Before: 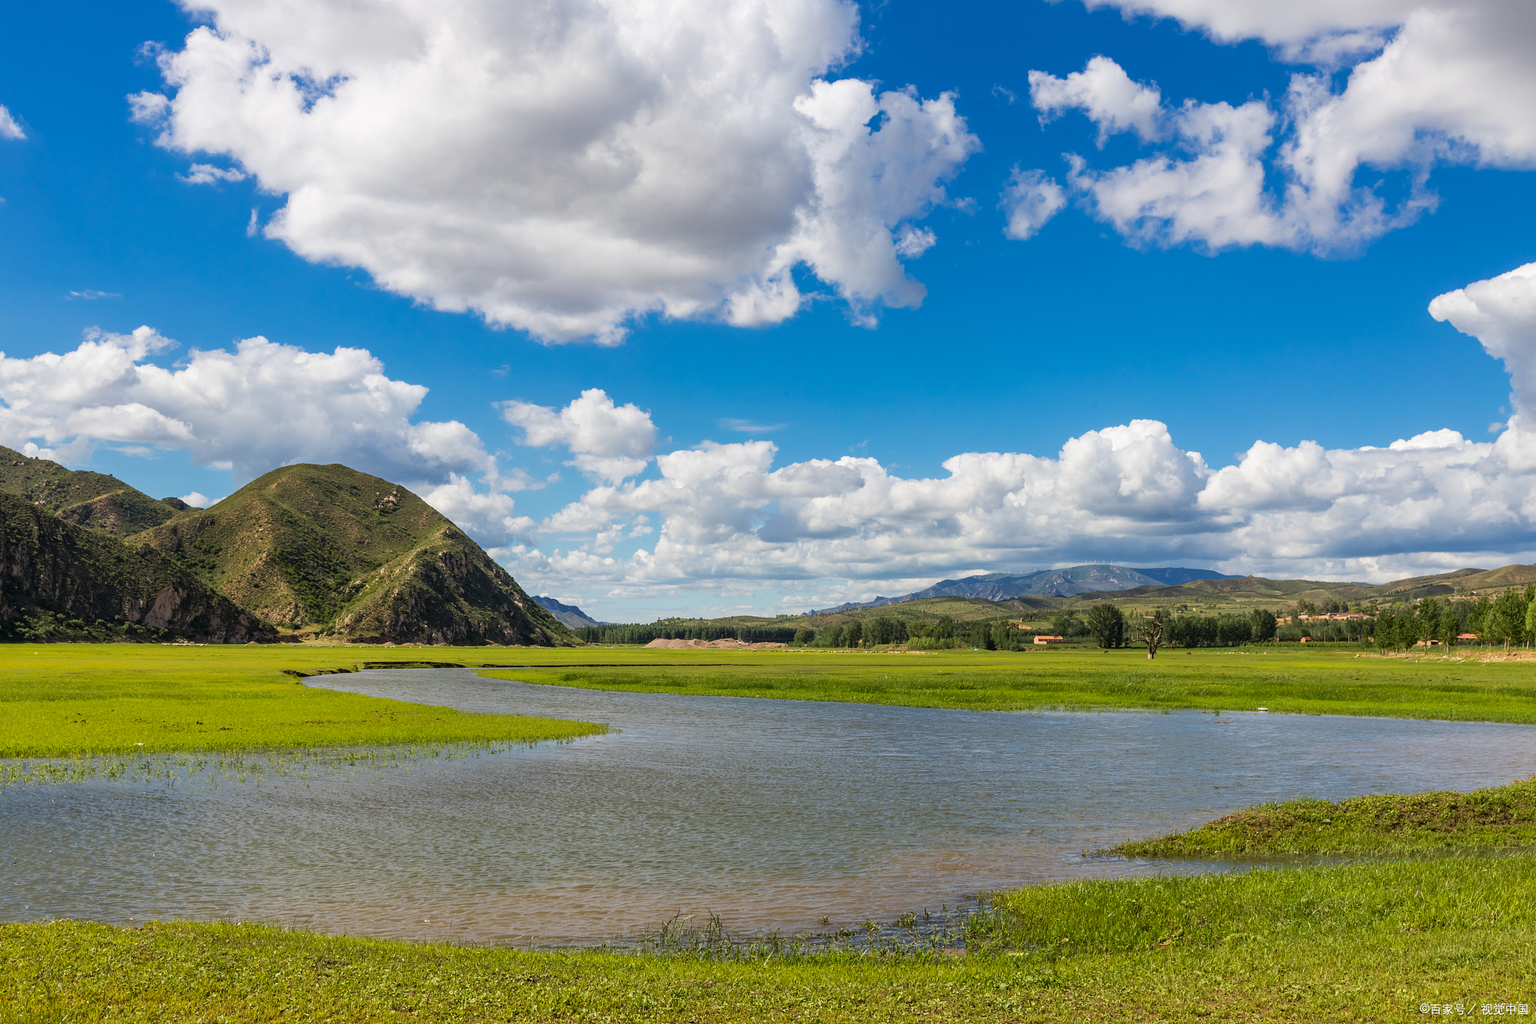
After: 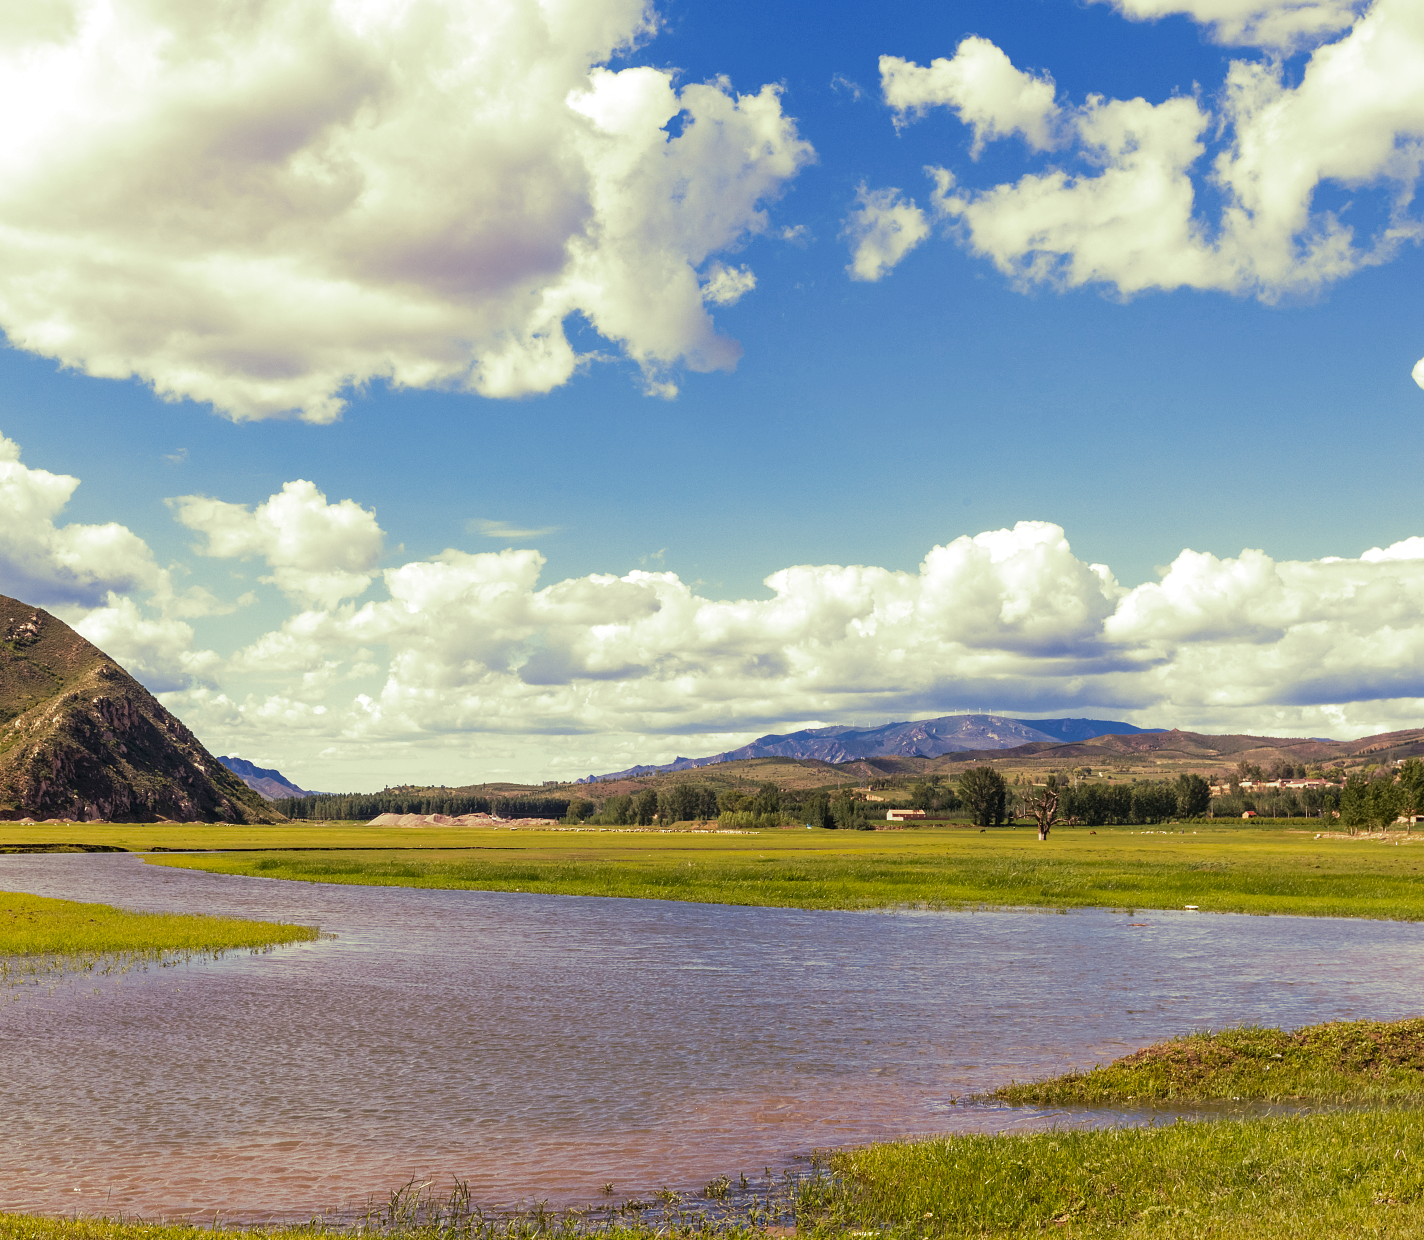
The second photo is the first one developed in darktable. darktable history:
split-toning: shadows › hue 290.82°, shadows › saturation 0.34, highlights › saturation 0.38, balance 0, compress 50%
crop and rotate: left 24.034%, top 2.838%, right 6.406%, bottom 6.299%
white balance: red 1.188, blue 1.11
